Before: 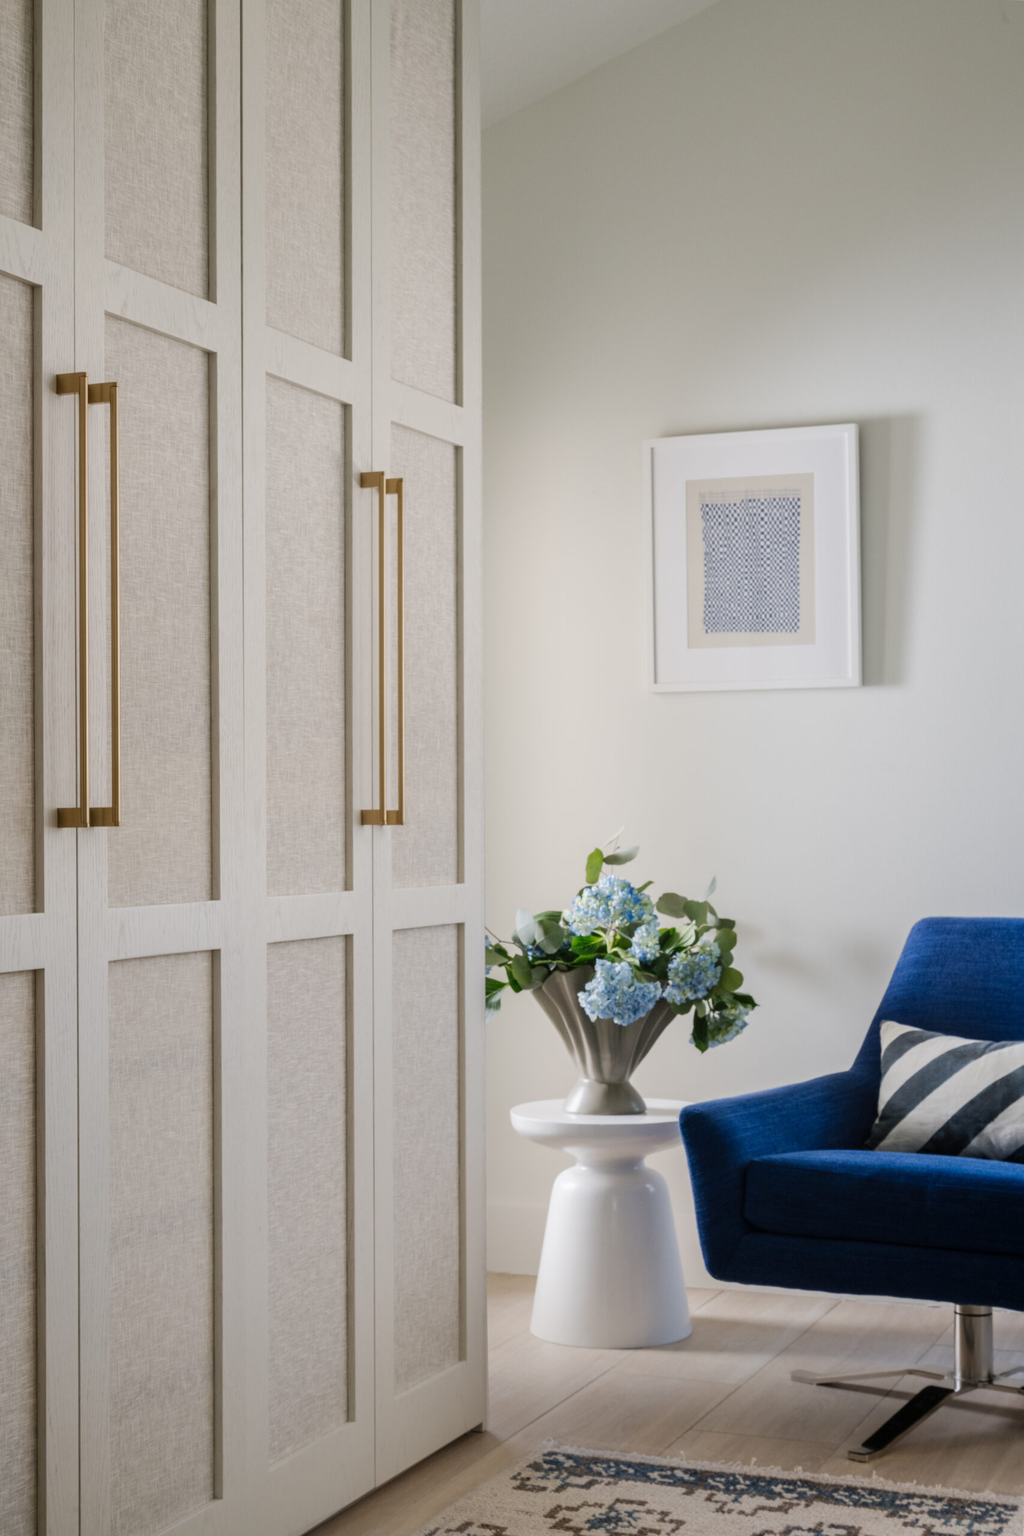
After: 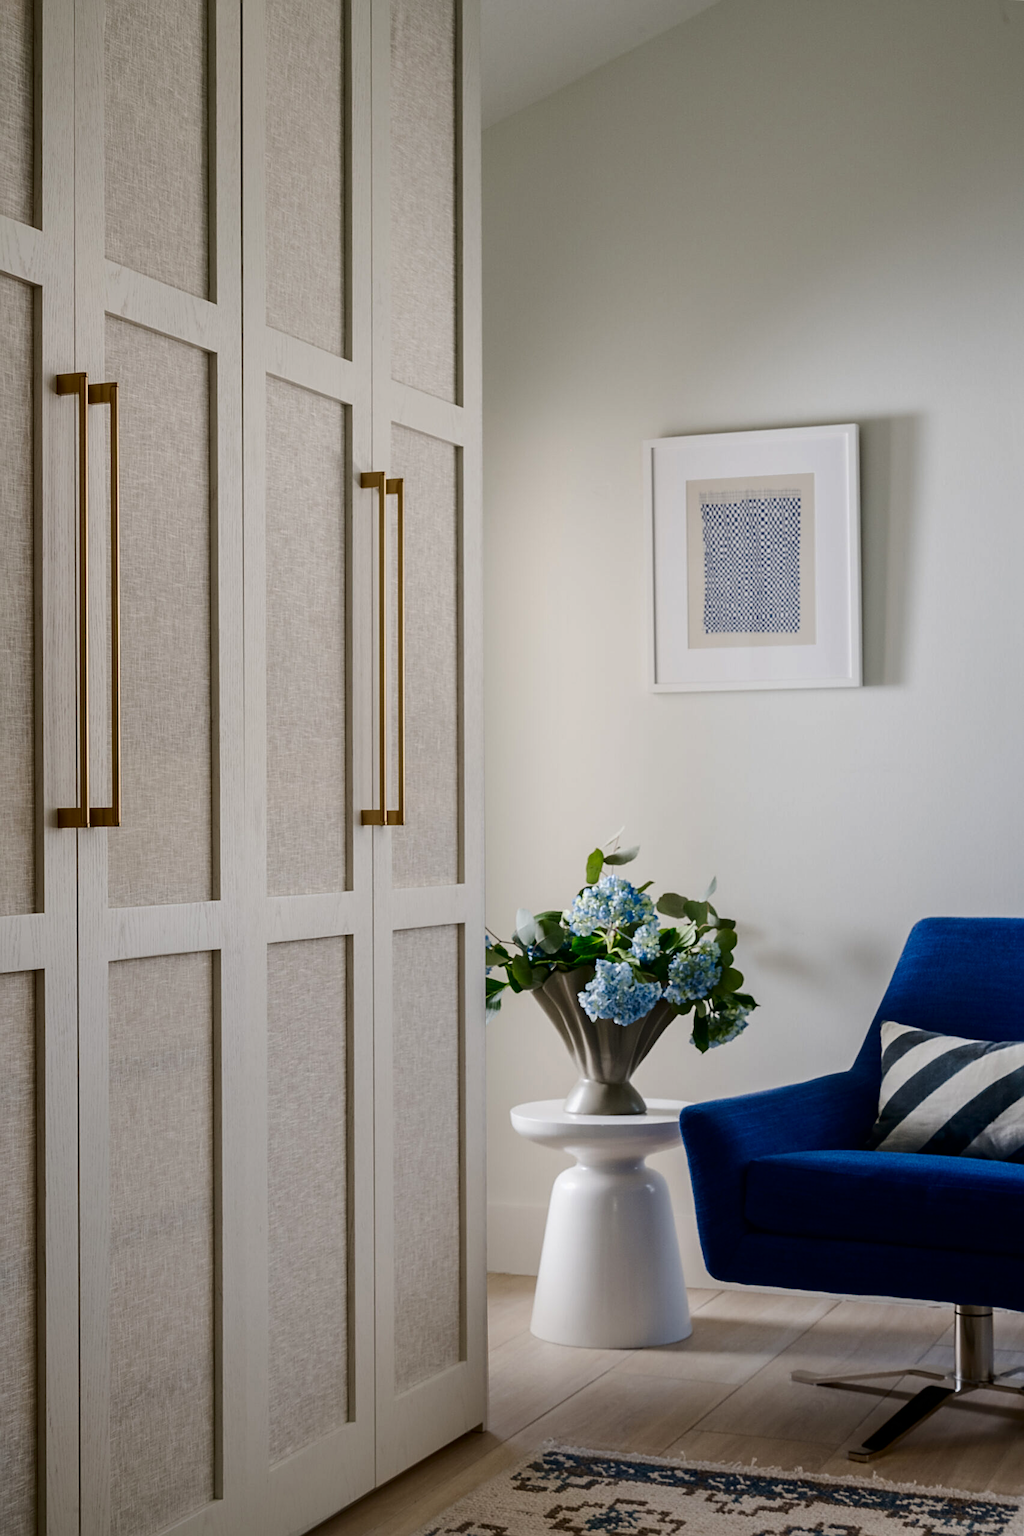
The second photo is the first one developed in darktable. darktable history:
contrast brightness saturation: contrast 0.13, brightness -0.24, saturation 0.14
sharpen: on, module defaults
